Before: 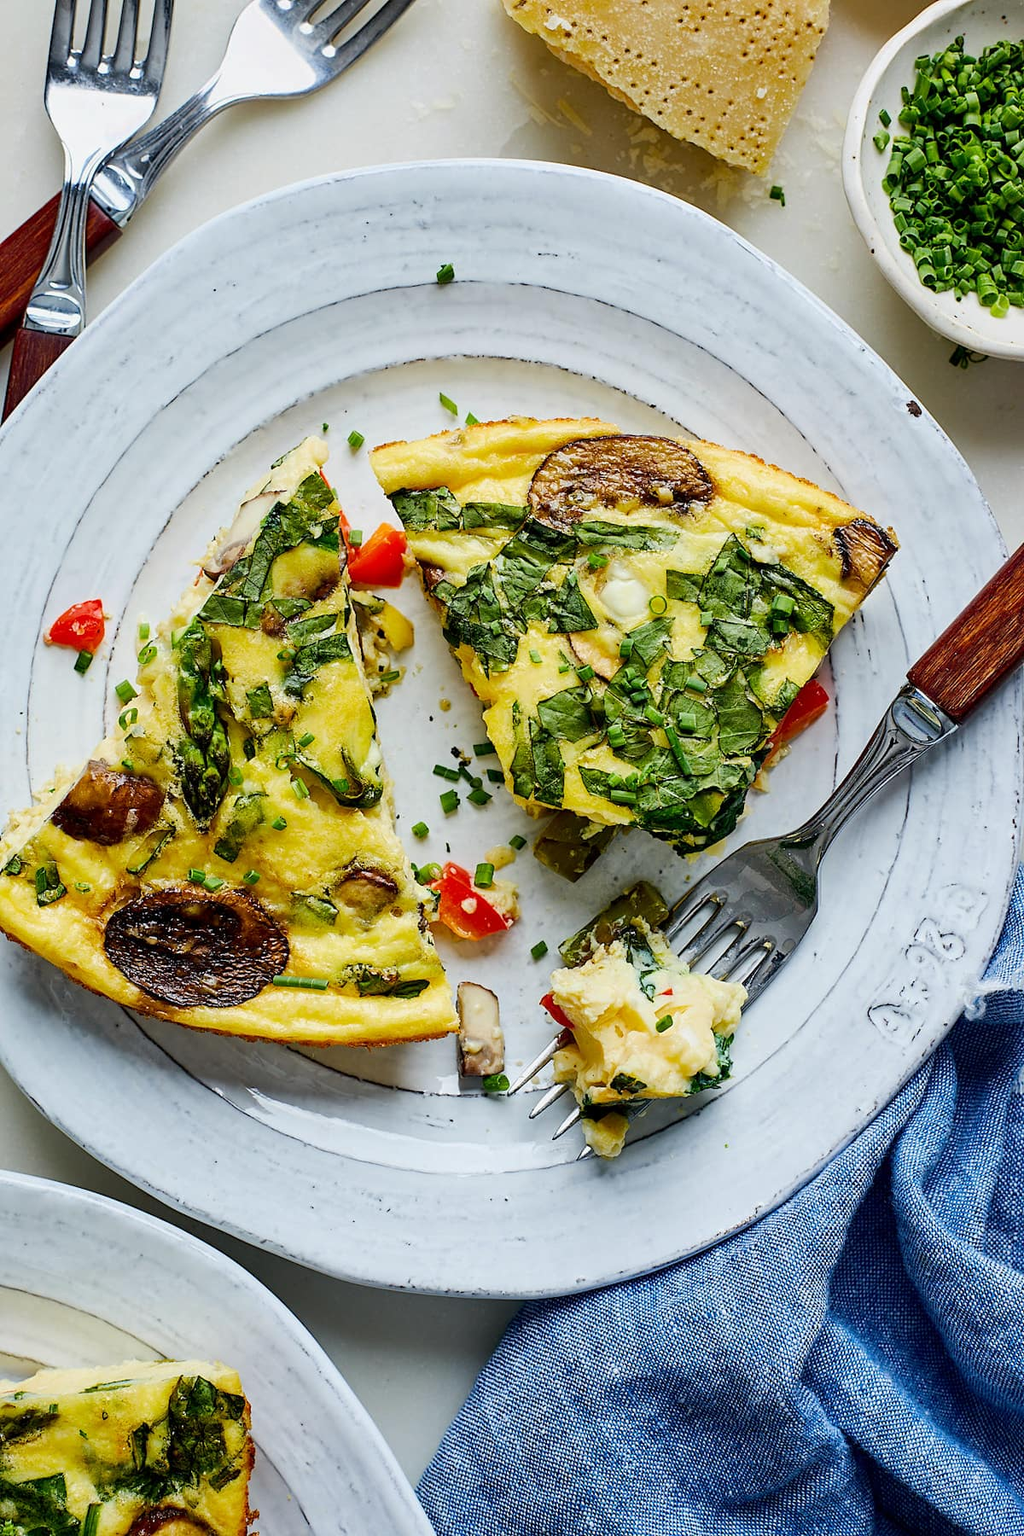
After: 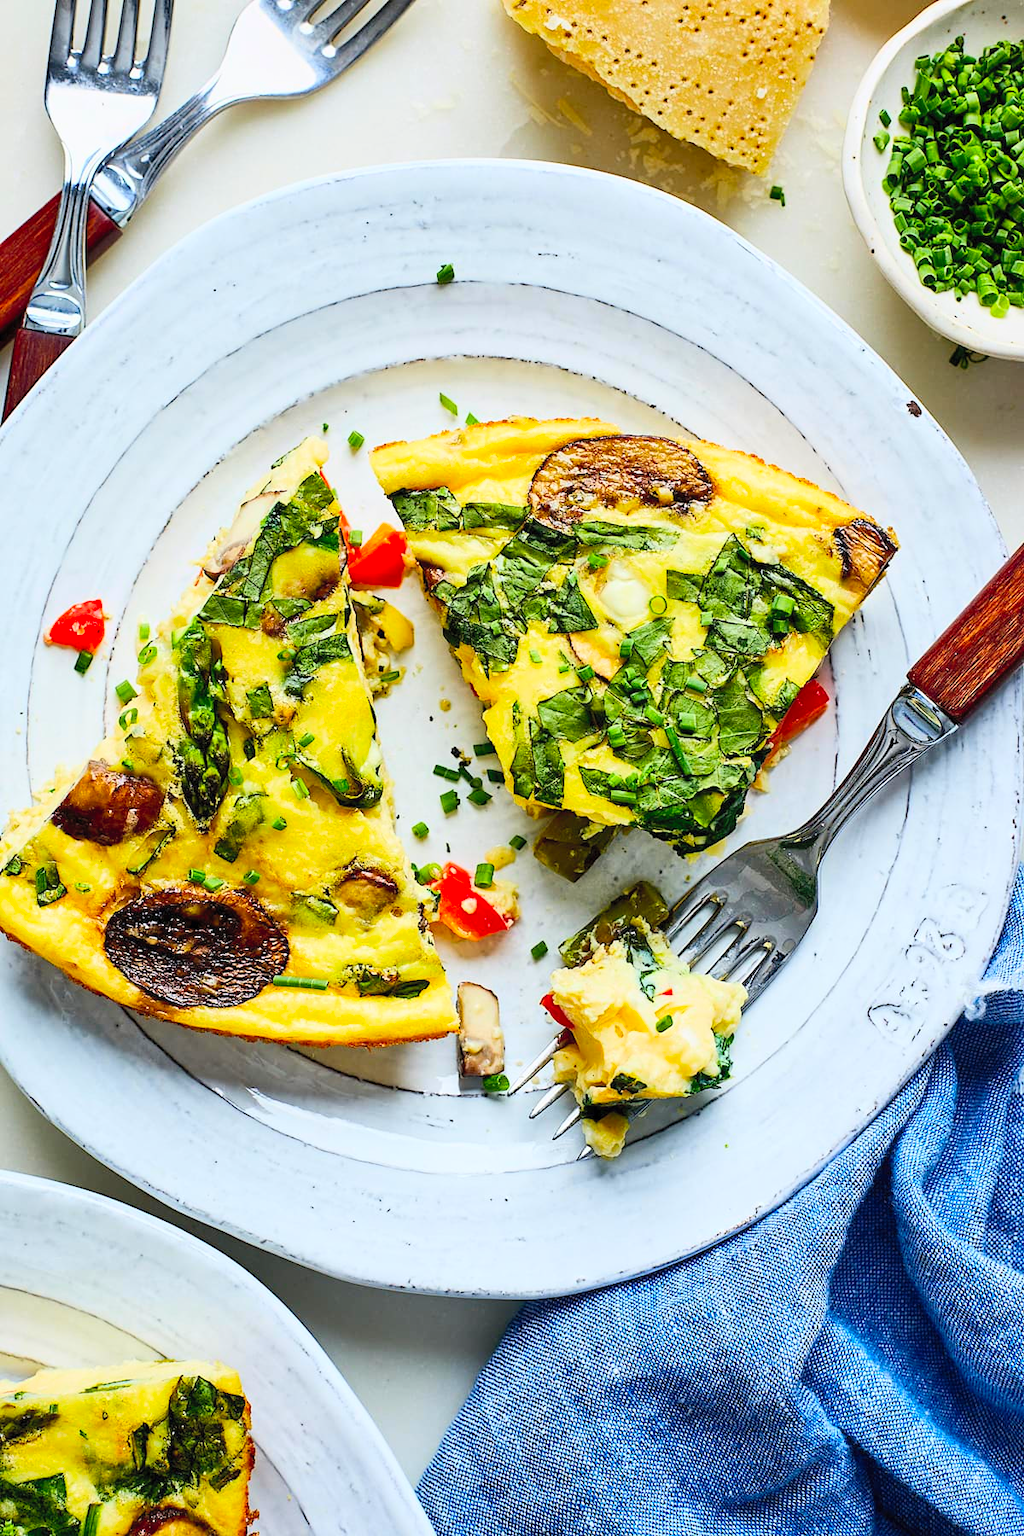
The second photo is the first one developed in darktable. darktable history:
shadows and highlights: shadows 25, highlights -25
contrast brightness saturation: contrast 0.24, brightness 0.26, saturation 0.39
